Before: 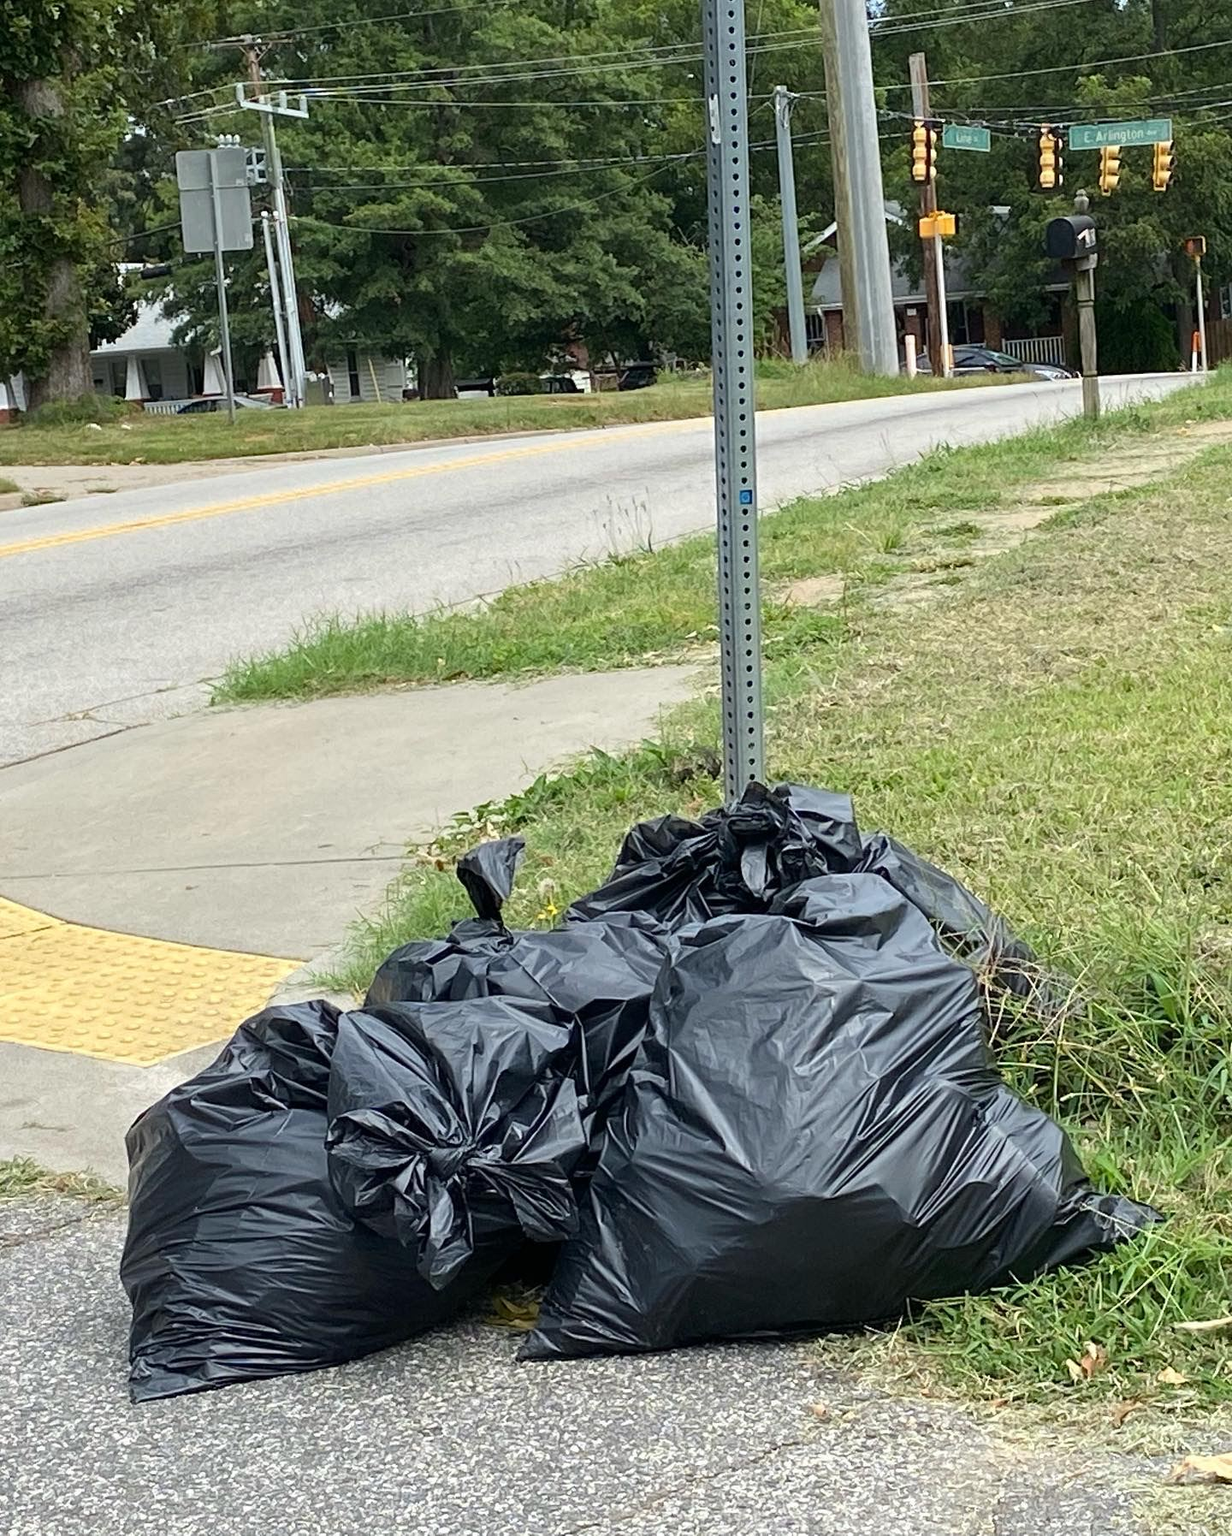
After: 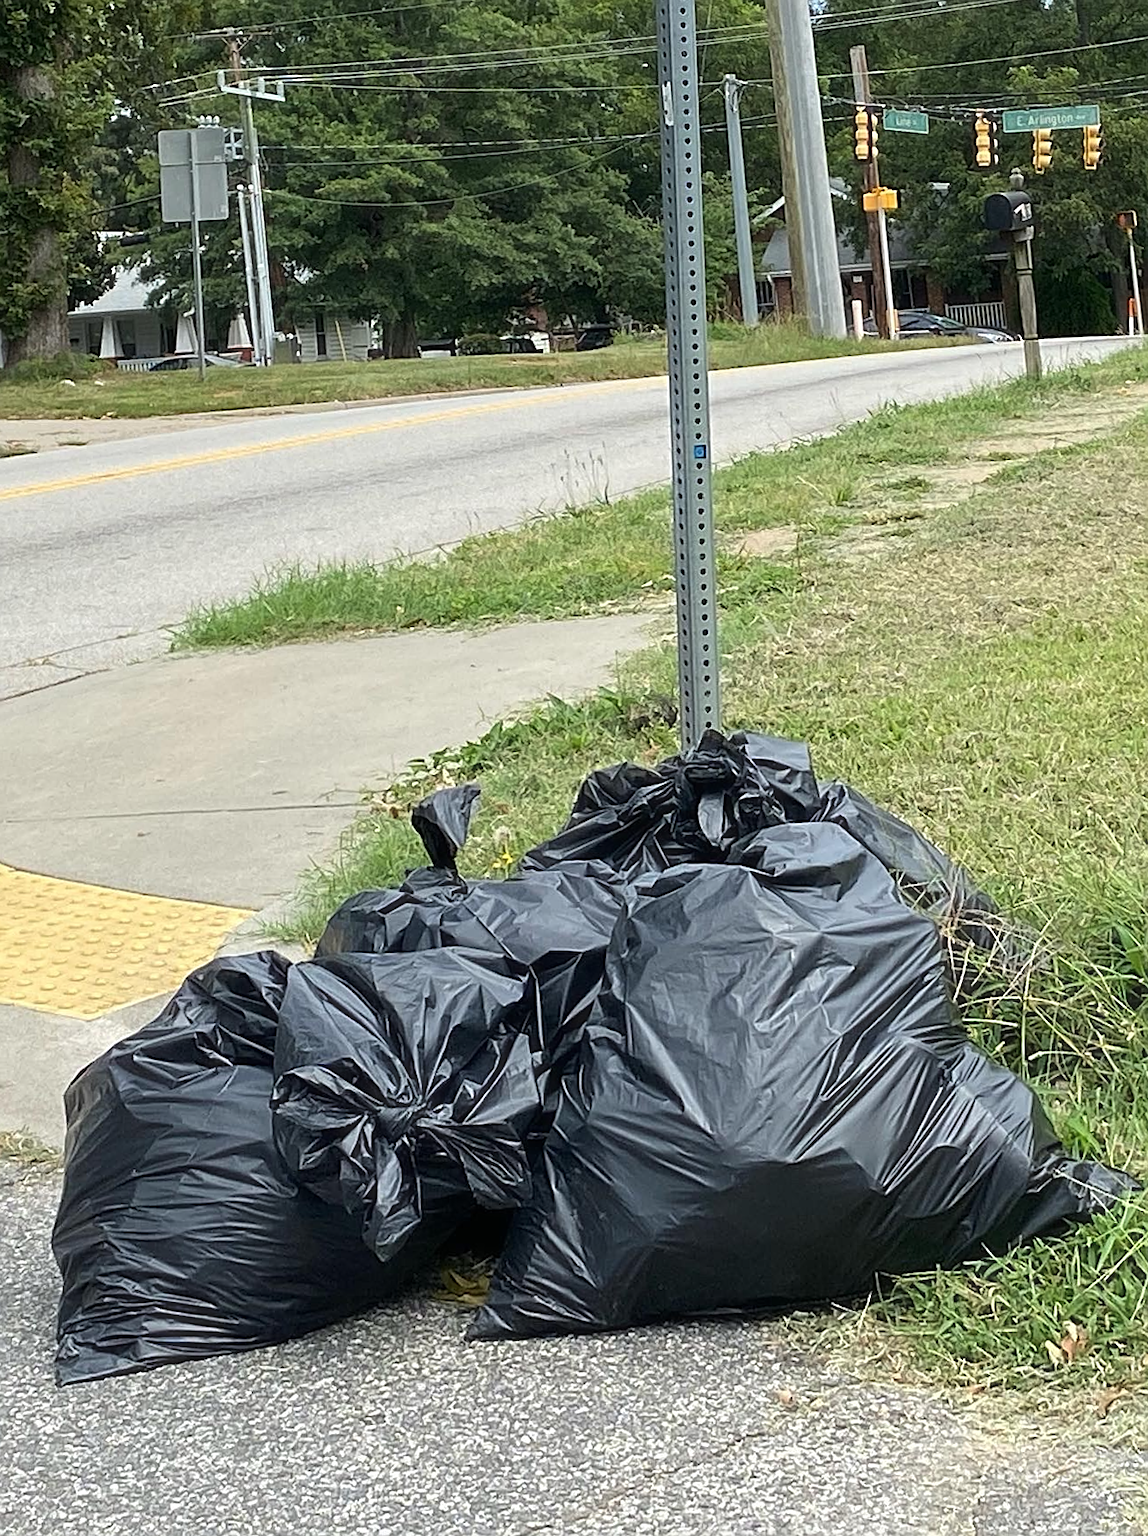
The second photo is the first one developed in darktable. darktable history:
haze removal: strength -0.05
sharpen: on, module defaults
rotate and perspective: rotation 0.215°, lens shift (vertical) -0.139, crop left 0.069, crop right 0.939, crop top 0.002, crop bottom 0.996
